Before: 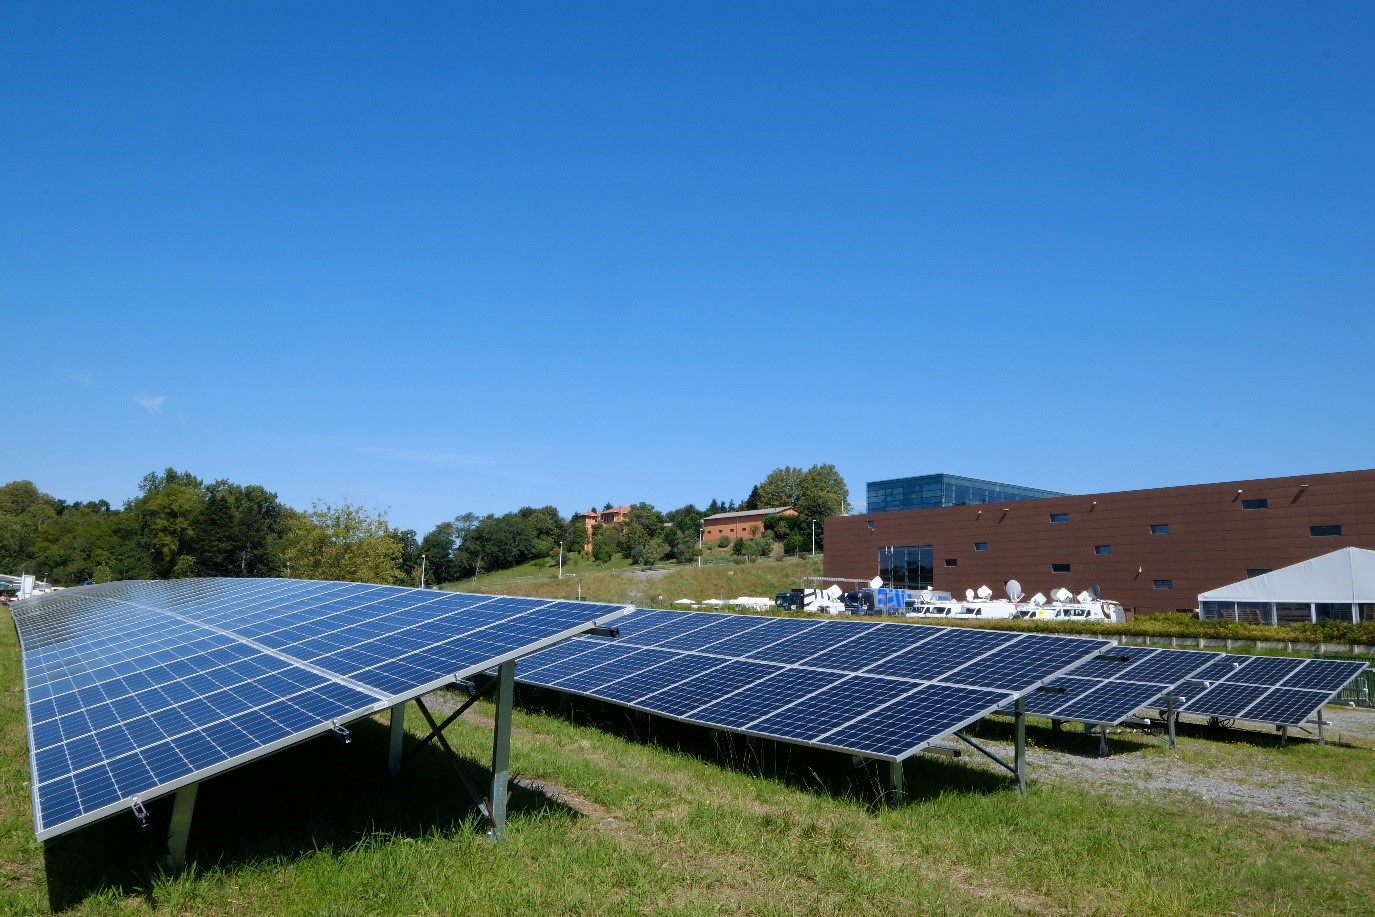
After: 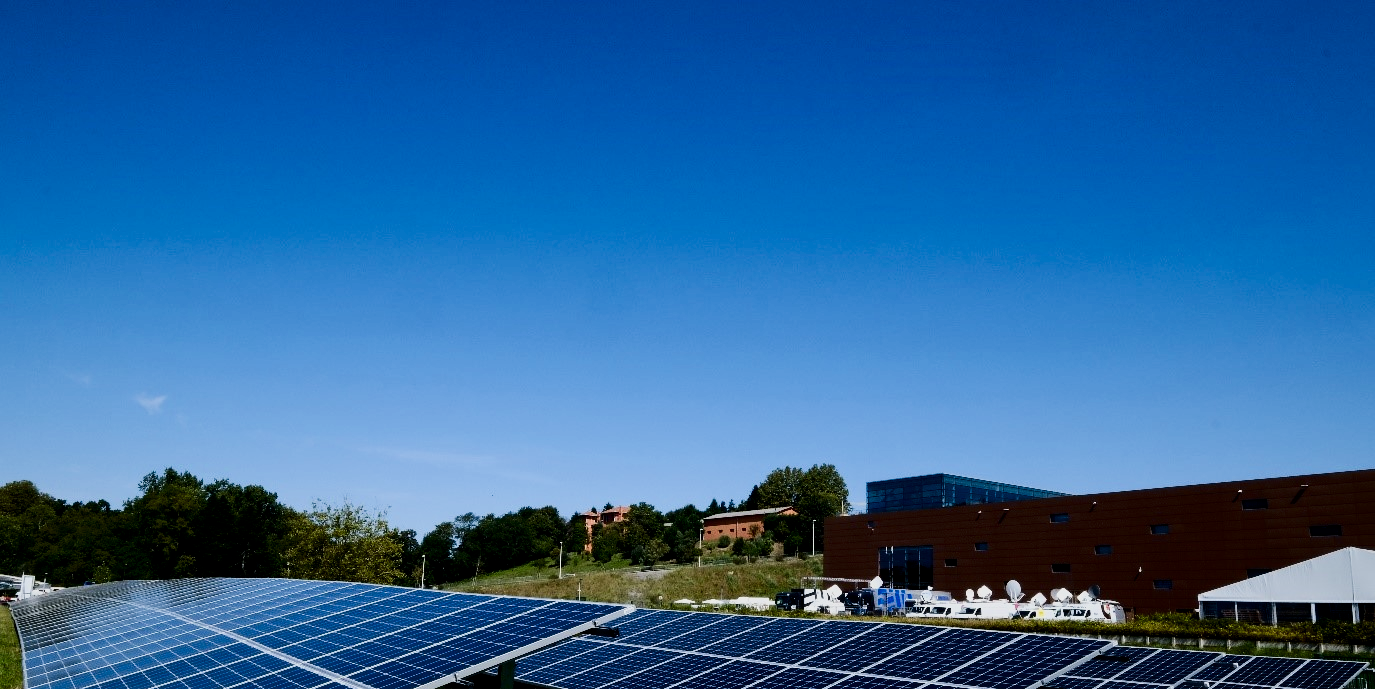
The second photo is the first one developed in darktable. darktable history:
contrast brightness saturation: contrast 0.237, brightness -0.228, saturation 0.144
crop: bottom 24.852%
tone equalizer: smoothing diameter 2.01%, edges refinement/feathering 18.22, mask exposure compensation -1.57 EV, filter diffusion 5
filmic rgb: black relative exposure -5.1 EV, white relative exposure 3.97 EV, hardness 2.89, contrast 1.297, highlights saturation mix -28.61%, iterations of high-quality reconstruction 0
